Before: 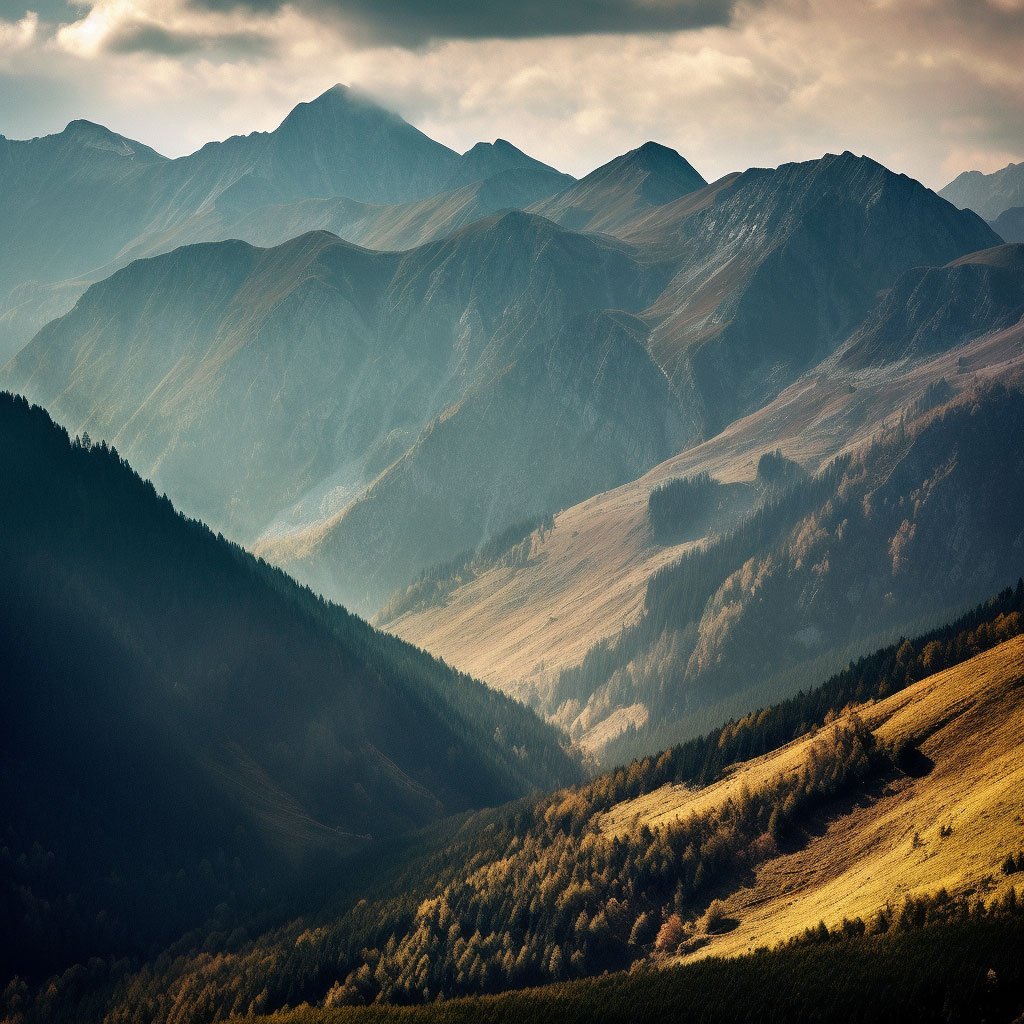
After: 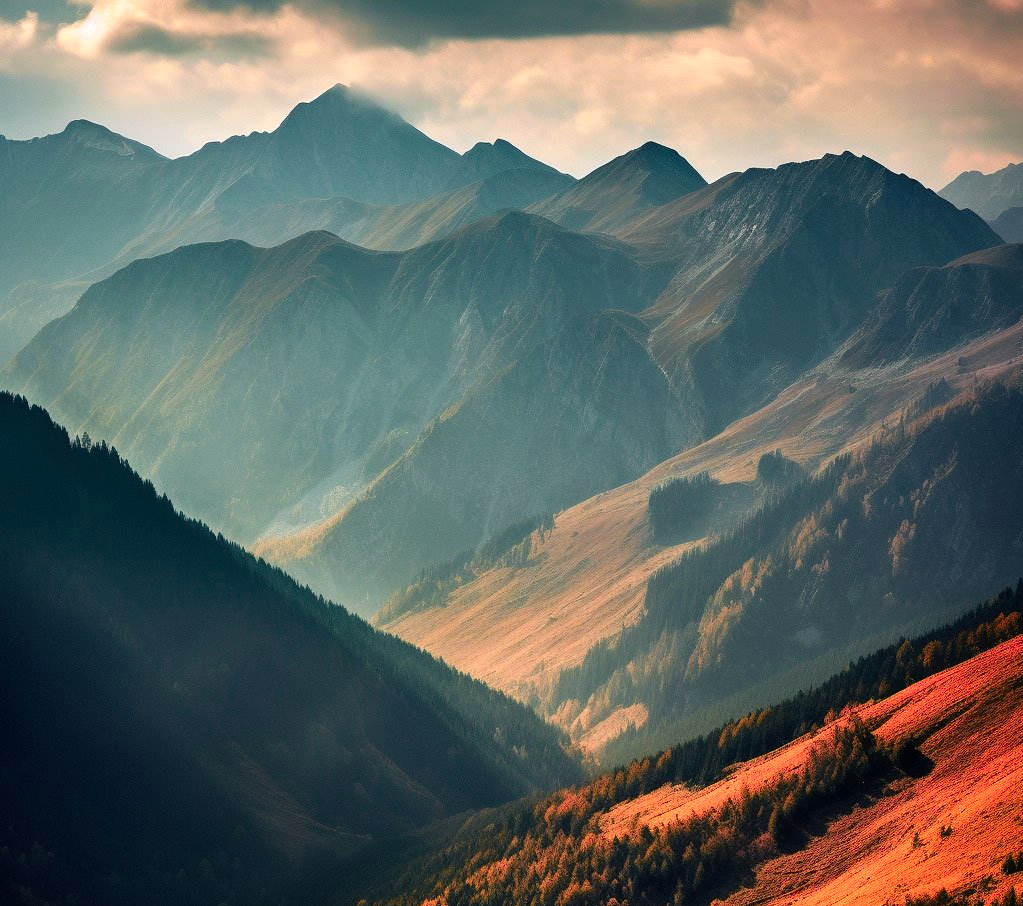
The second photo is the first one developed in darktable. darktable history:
crop and rotate: top 0%, bottom 11.49%
color zones: curves: ch1 [(0.24, 0.634) (0.75, 0.5)]; ch2 [(0.253, 0.437) (0.745, 0.491)], mix 102.12%
